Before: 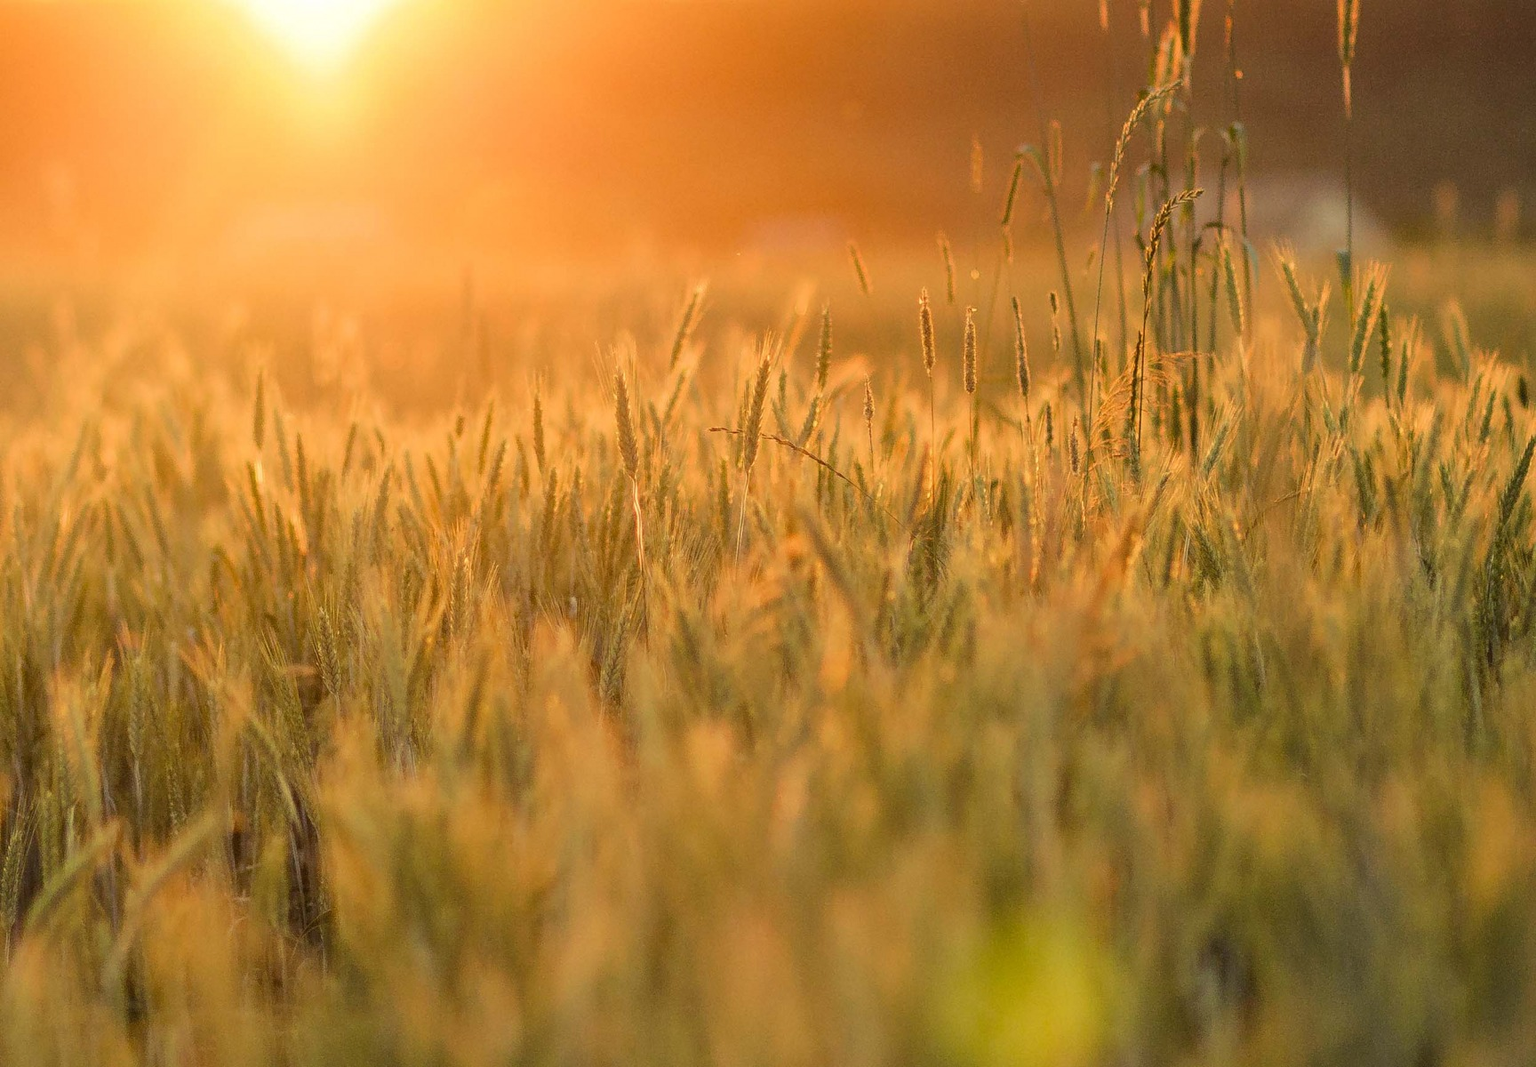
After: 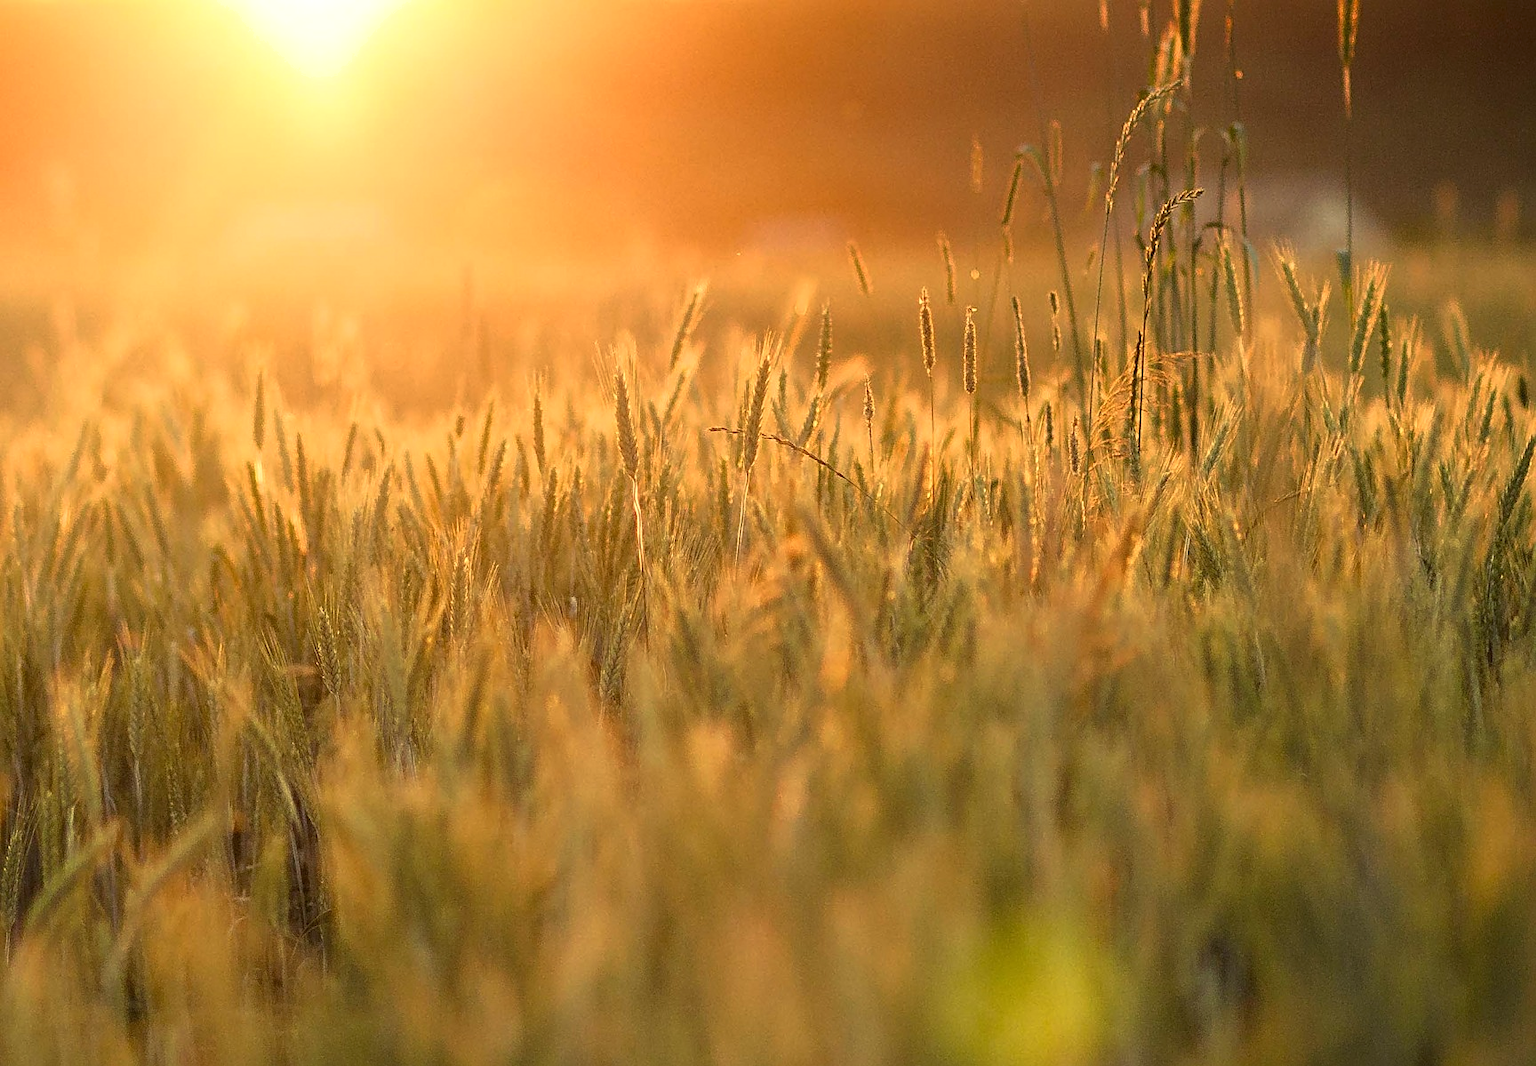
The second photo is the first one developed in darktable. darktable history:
shadows and highlights: shadows -70.11, highlights 36.21, soften with gaussian
sharpen: on, module defaults
base curve: curves: ch0 [(0, 0) (0.257, 0.25) (0.482, 0.586) (0.757, 0.871) (1, 1)], preserve colors average RGB
